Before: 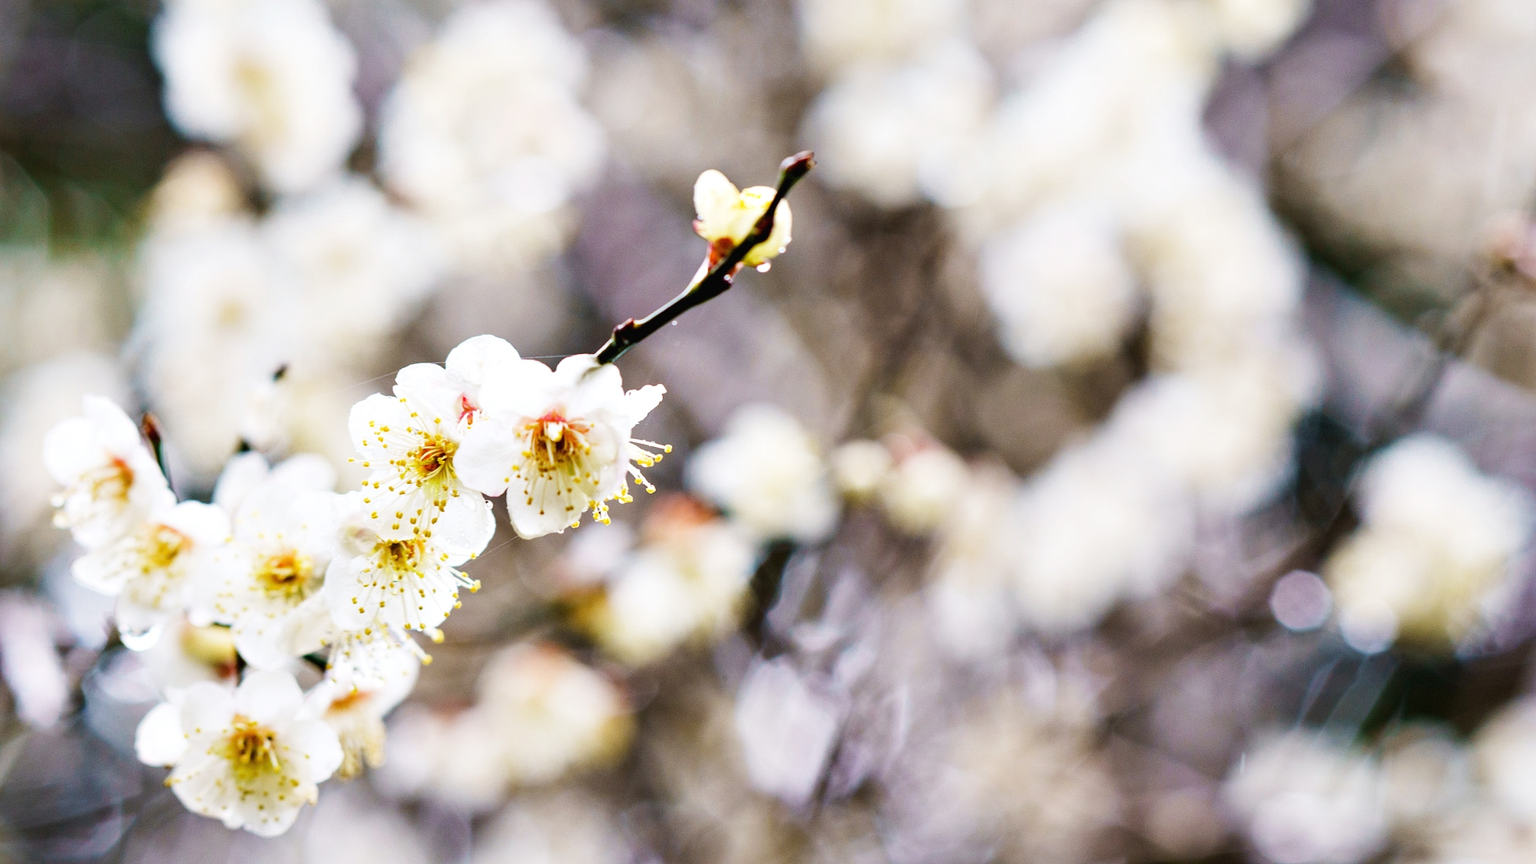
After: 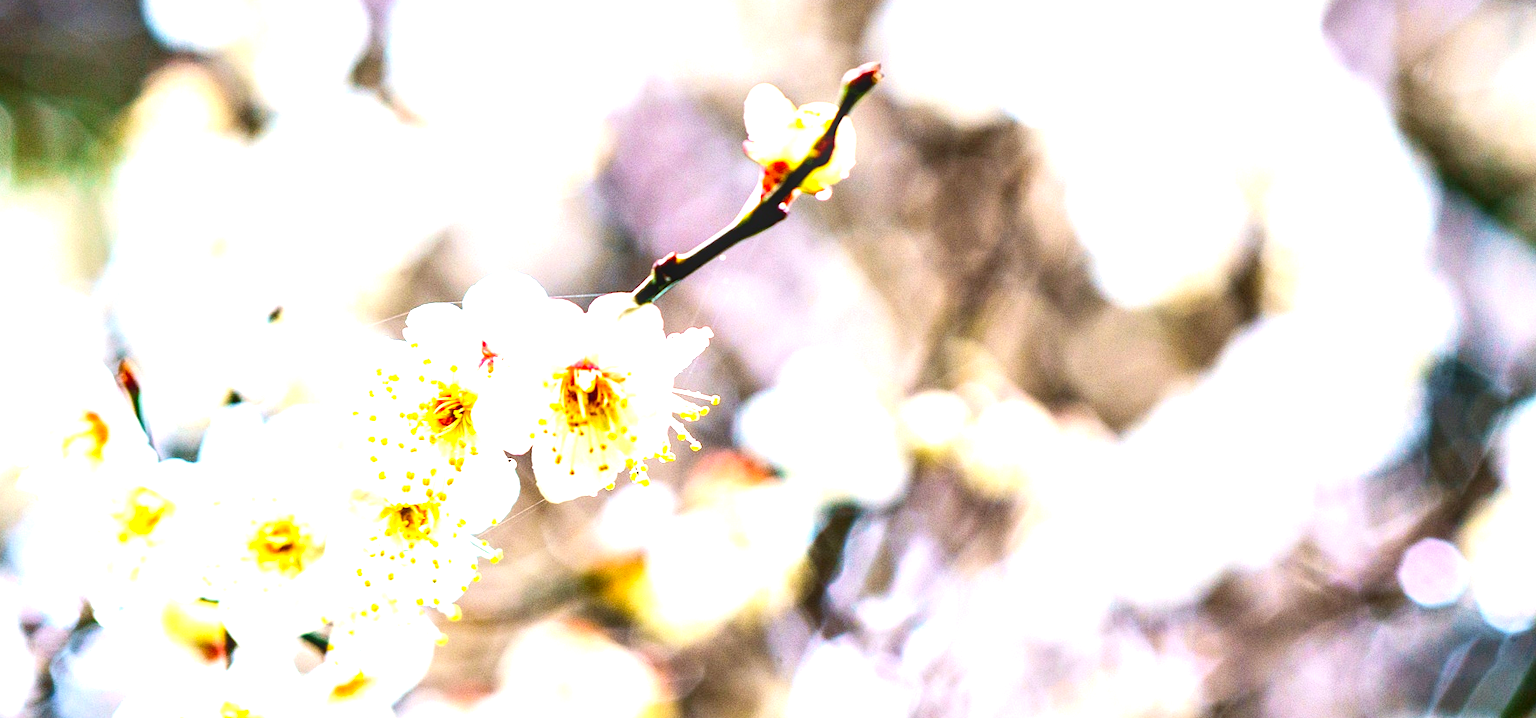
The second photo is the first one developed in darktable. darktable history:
contrast brightness saturation: contrast 0.161, saturation 0.329
local contrast: on, module defaults
exposure: exposure 1.237 EV, compensate highlight preservation false
crop and rotate: left 2.462%, top 11.171%, right 9.374%, bottom 15.407%
